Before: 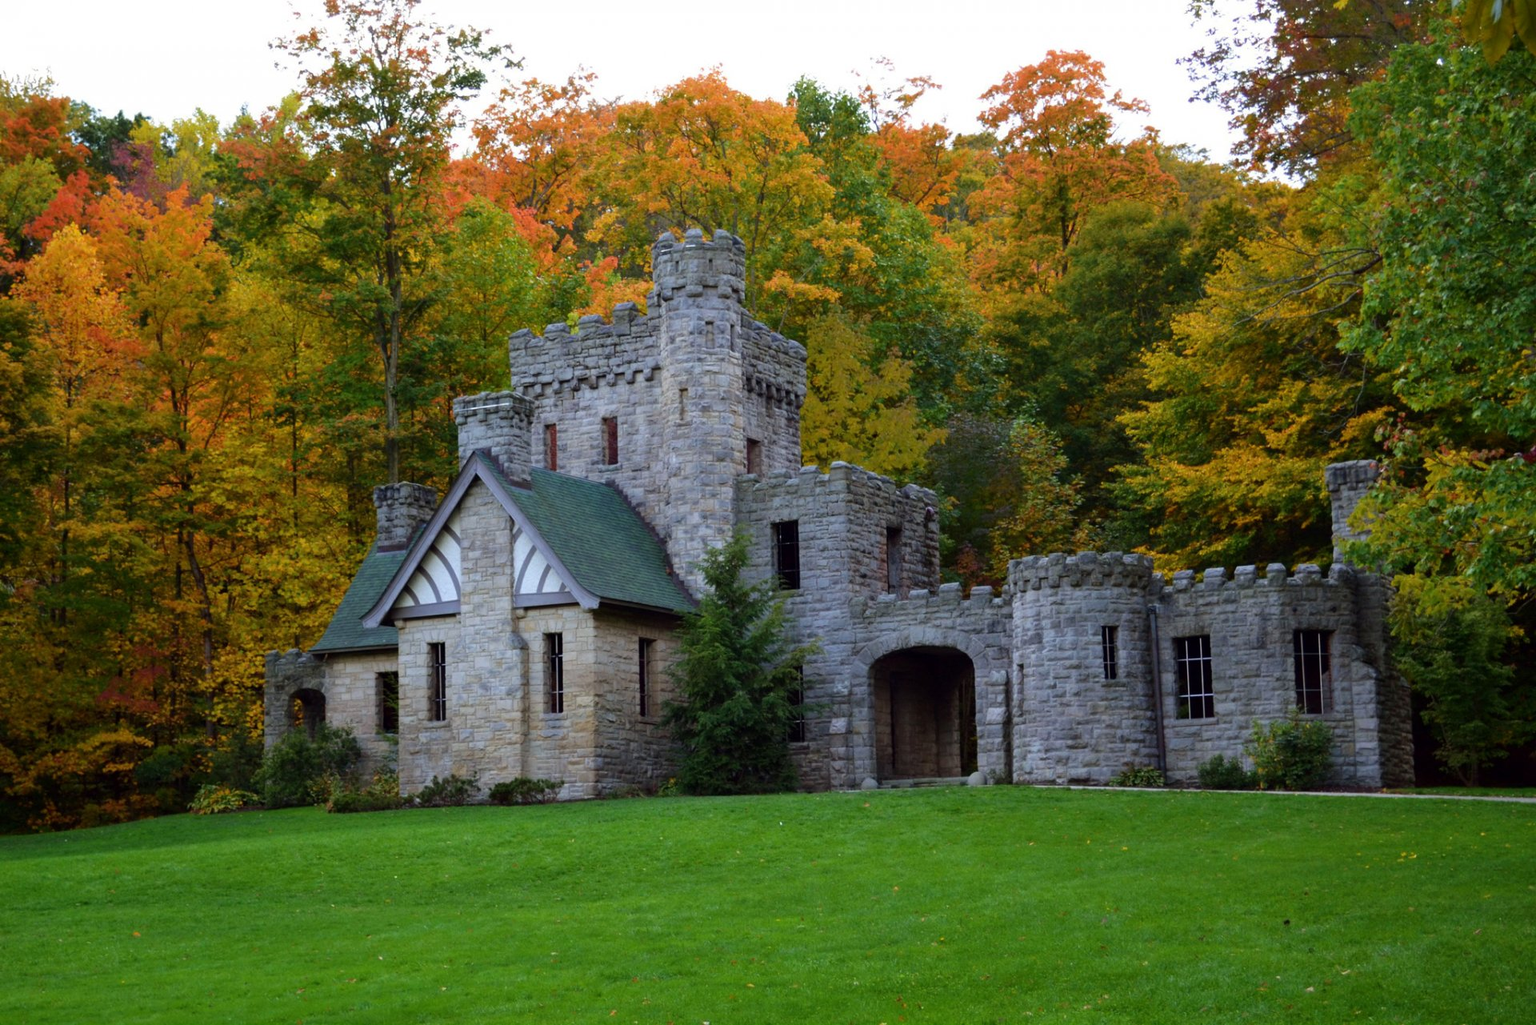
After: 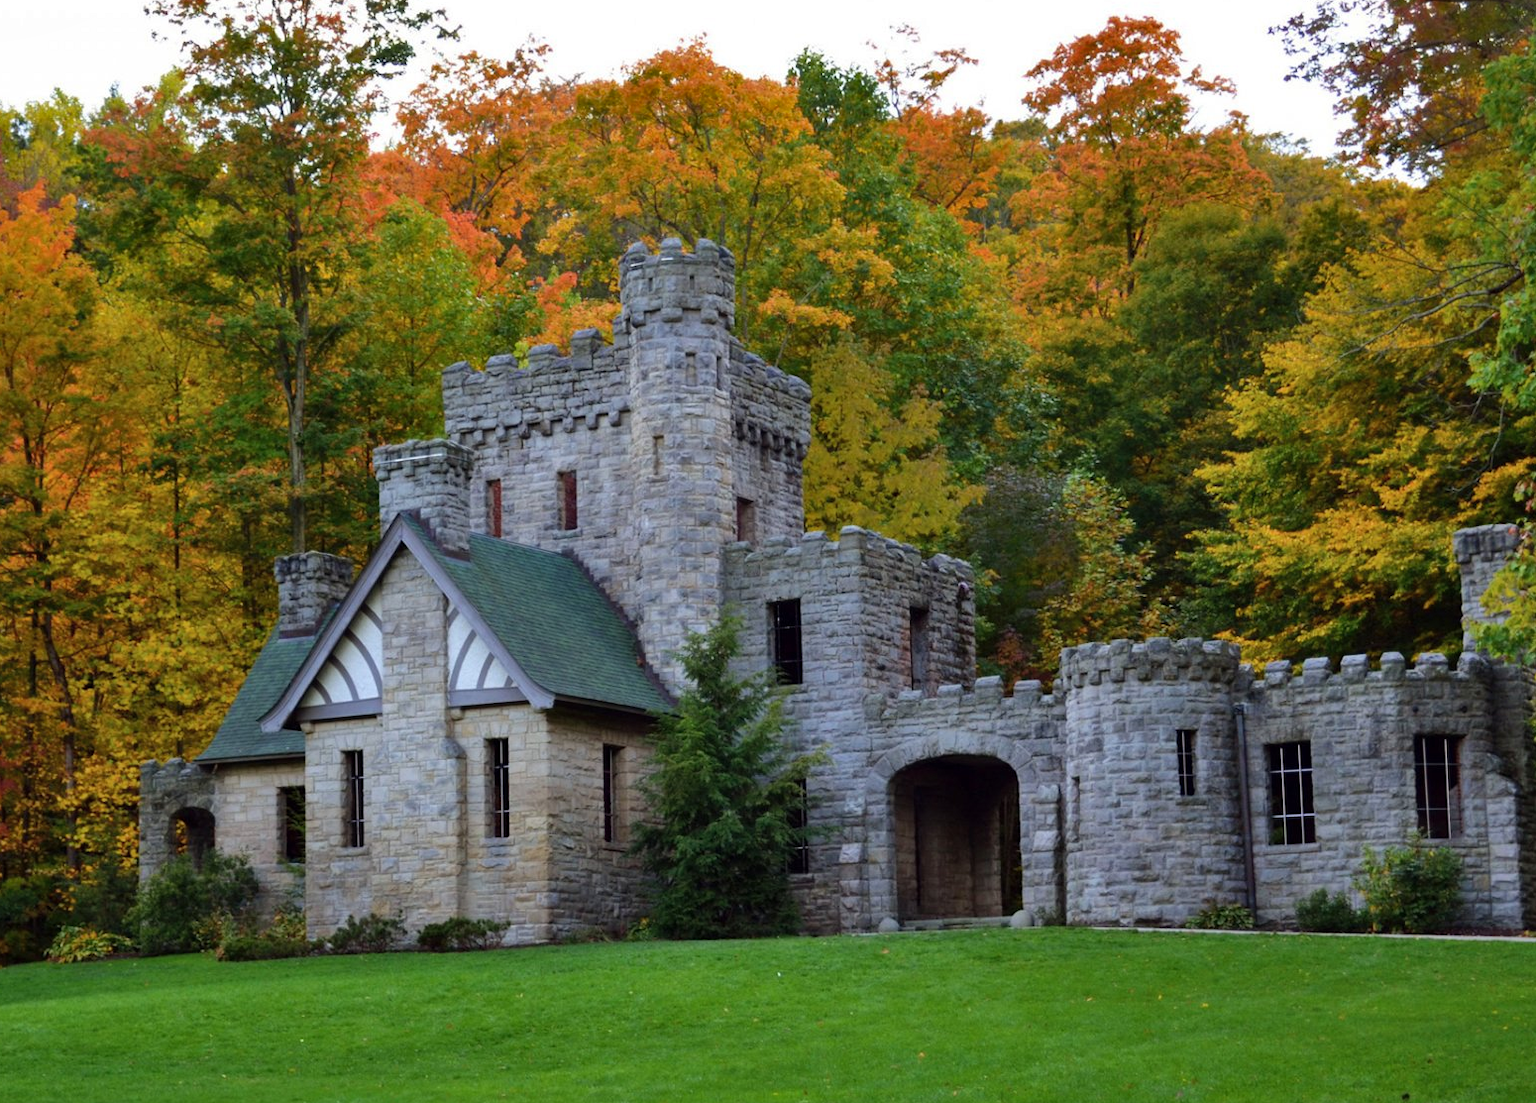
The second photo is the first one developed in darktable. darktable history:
shadows and highlights: soften with gaussian
crop: left 9.945%, top 3.665%, right 9.3%, bottom 9.307%
